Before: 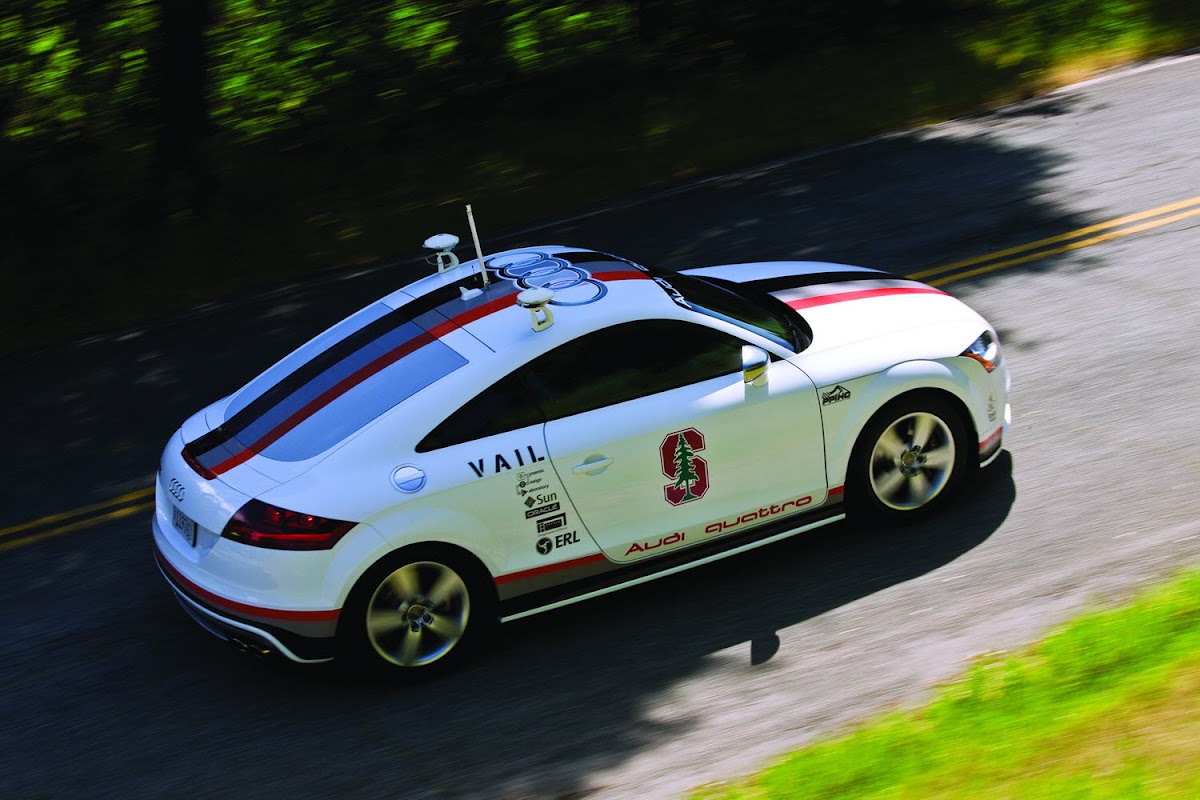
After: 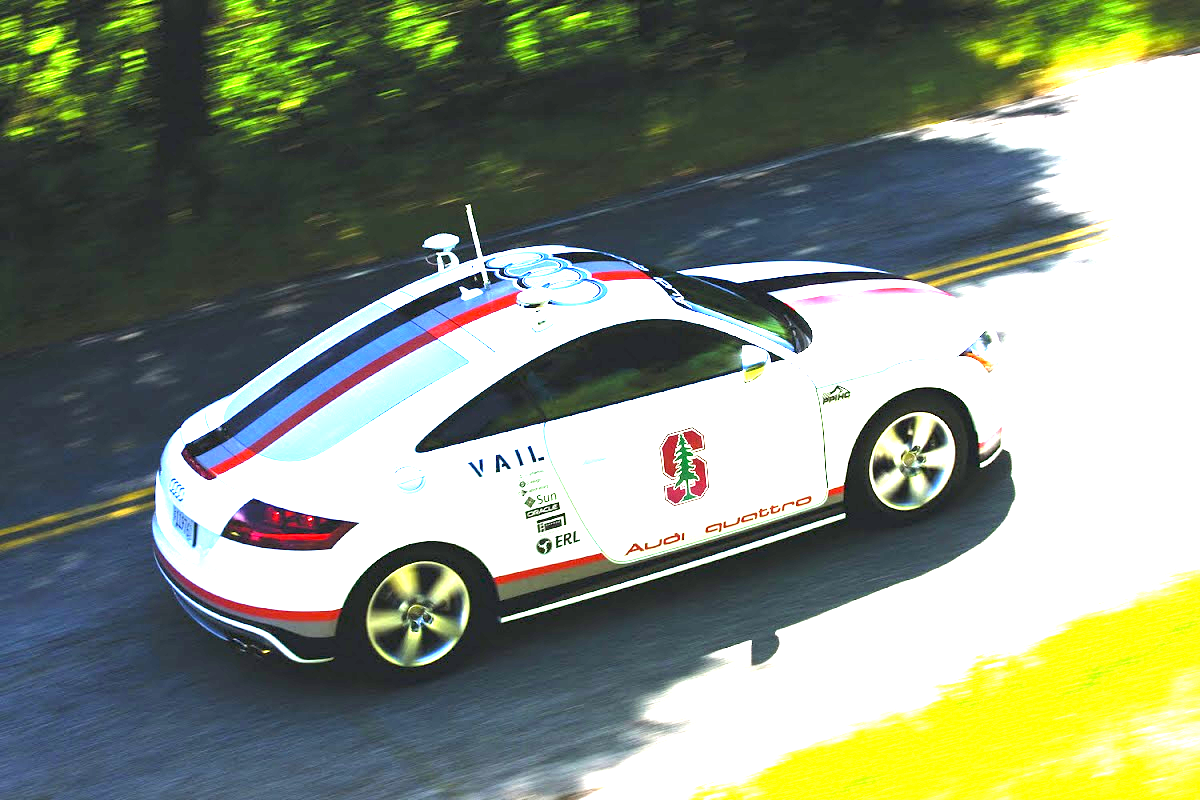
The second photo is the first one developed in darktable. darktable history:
exposure: exposure 3.02 EV, compensate highlight preservation false
